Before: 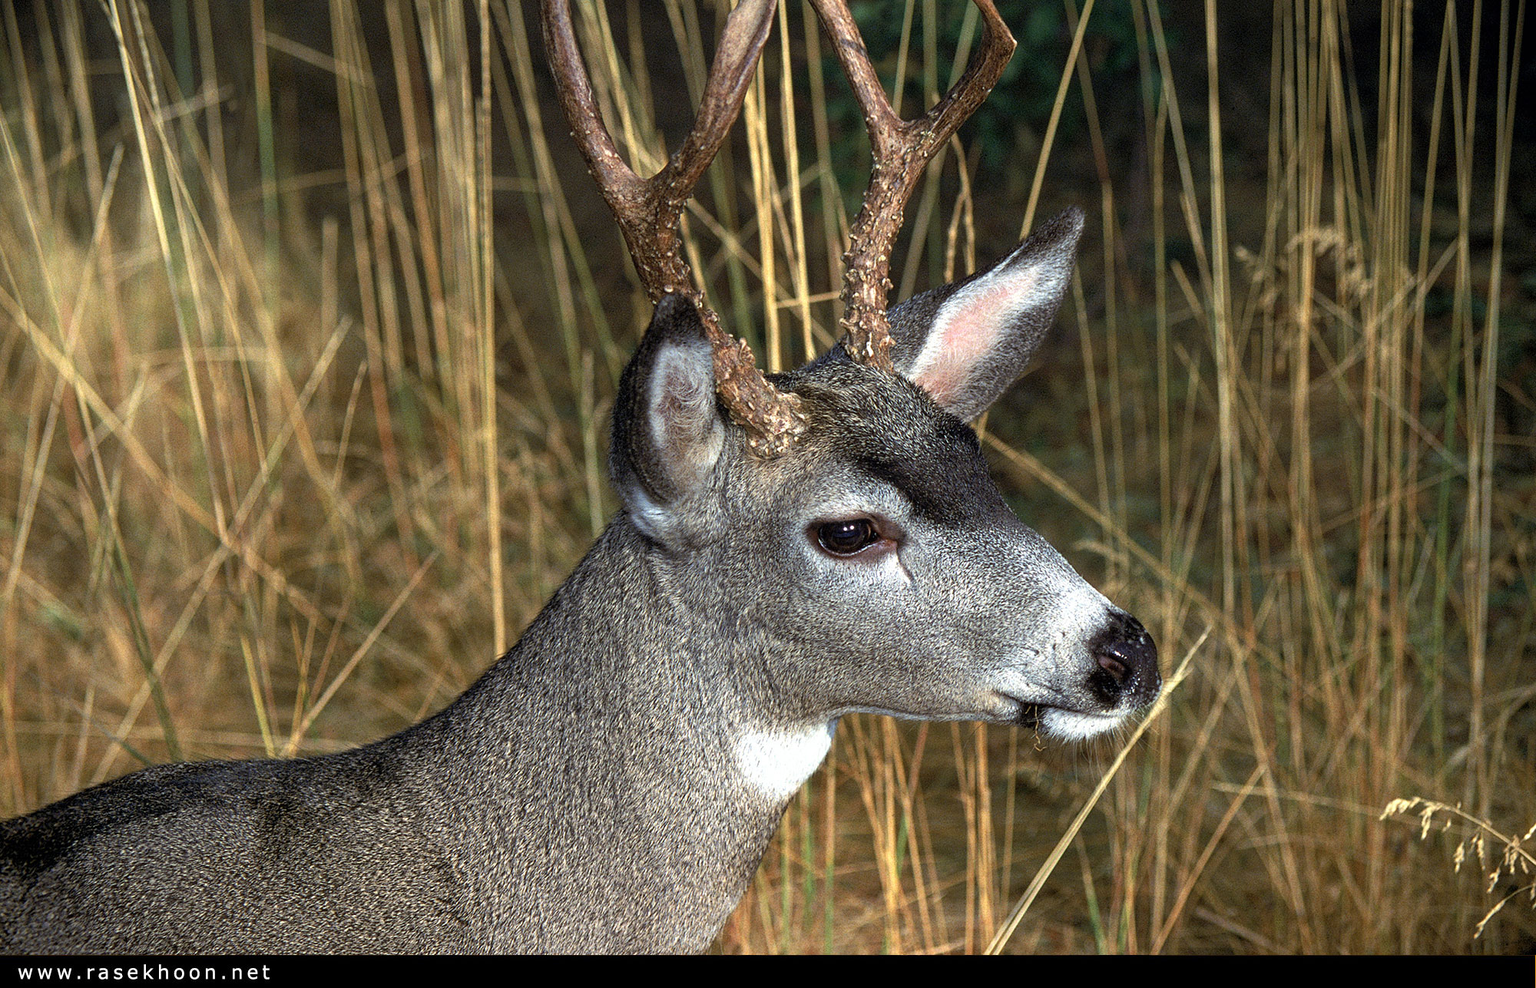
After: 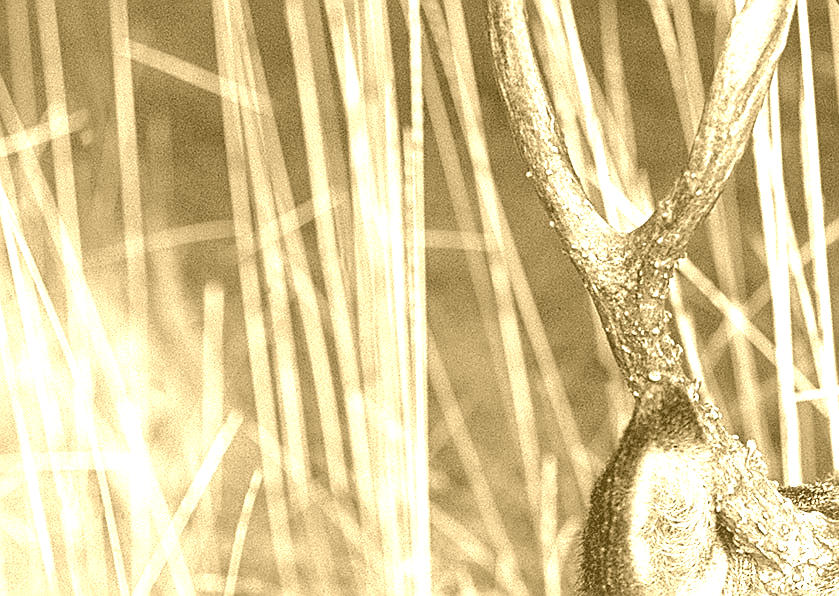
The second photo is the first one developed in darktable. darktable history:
crop and rotate: left 10.817%, top 0.062%, right 47.194%, bottom 53.626%
sharpen: on, module defaults
colorize: hue 36°, source mix 100%
exposure: black level correction 0, exposure 1.2 EV, compensate exposure bias true, compensate highlight preservation false
